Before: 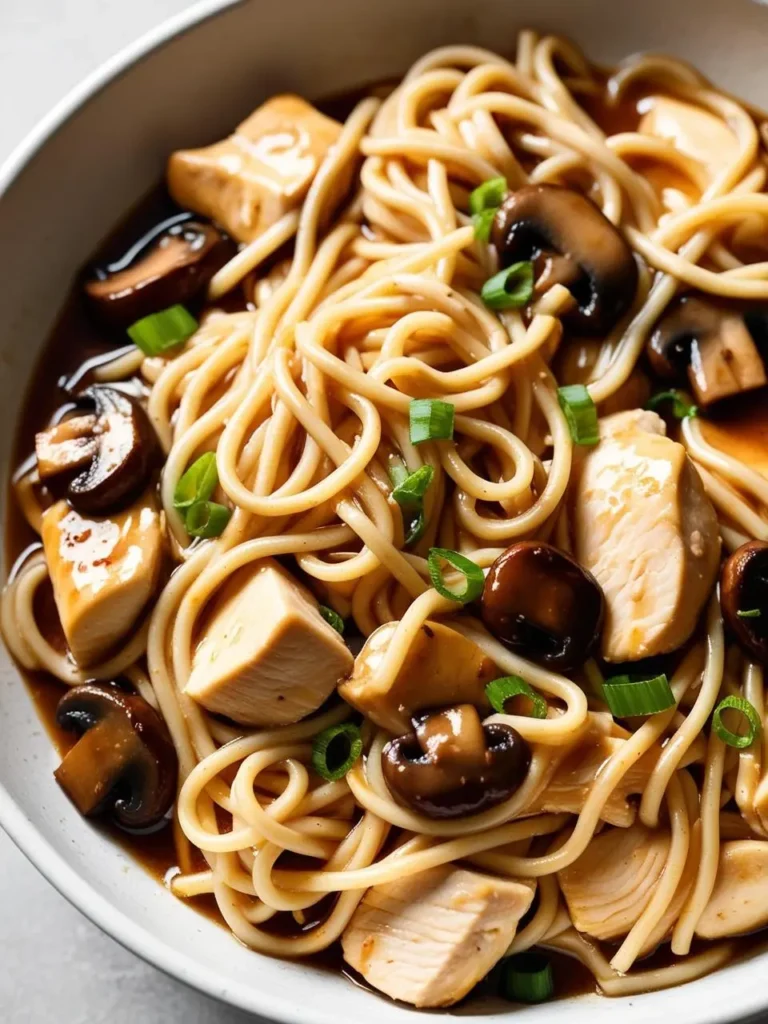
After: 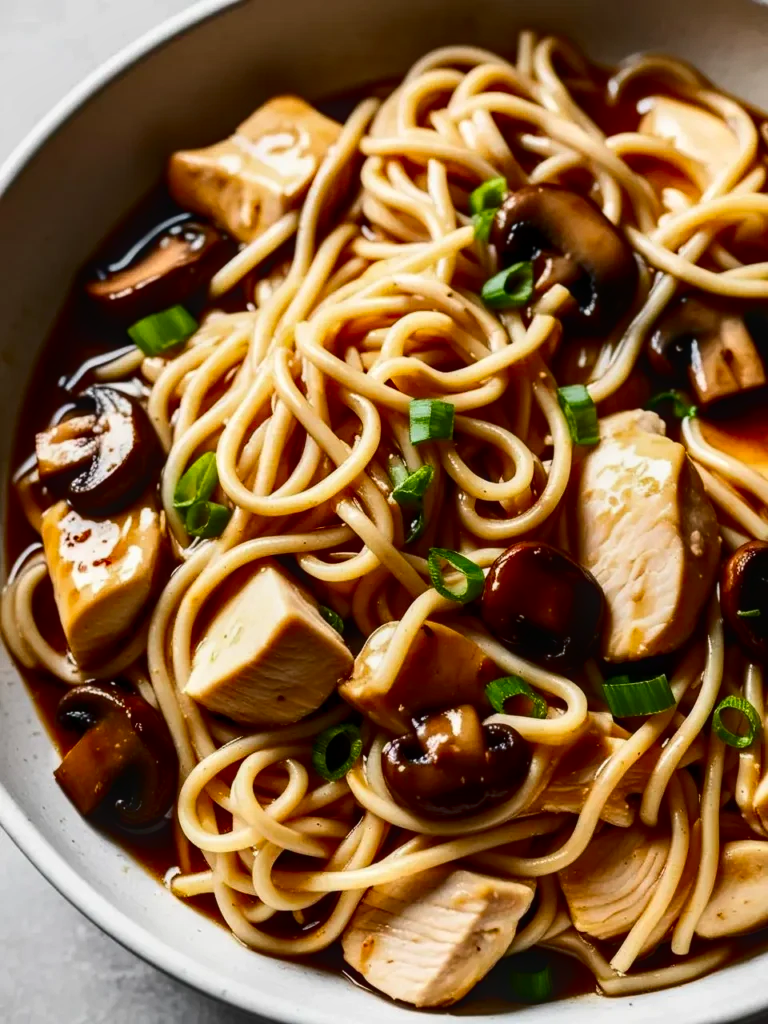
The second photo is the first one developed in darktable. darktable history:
shadows and highlights: radius 124.91, shadows 21.26, highlights -22.36, low approximation 0.01
contrast brightness saturation: contrast 0.191, brightness -0.228, saturation 0.109
local contrast: on, module defaults
color zones: curves: ch1 [(0, 0.513) (0.143, 0.524) (0.286, 0.511) (0.429, 0.506) (0.571, 0.503) (0.714, 0.503) (0.857, 0.508) (1, 0.513)]
